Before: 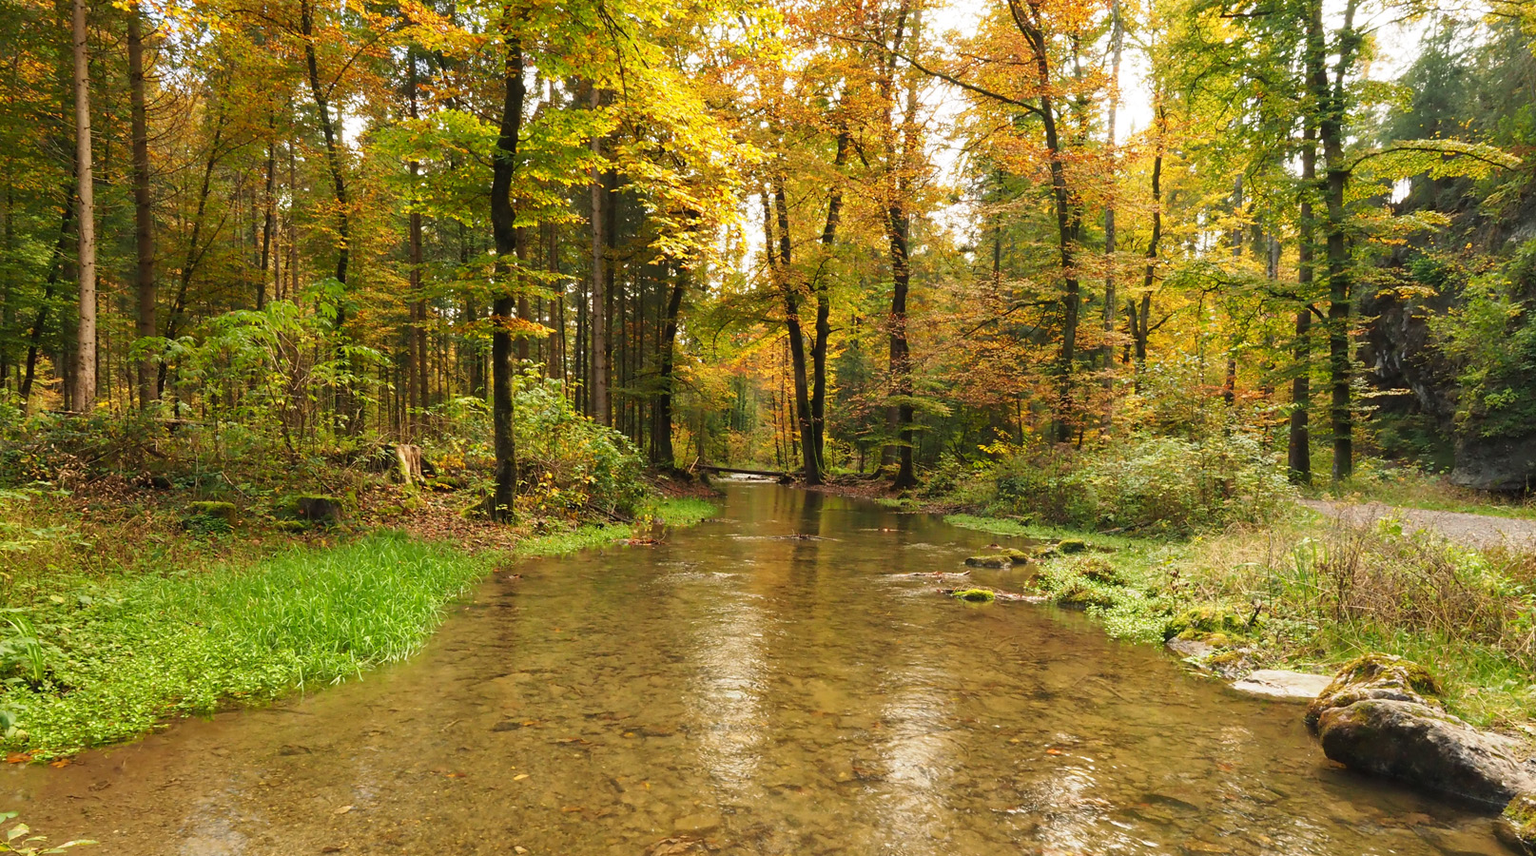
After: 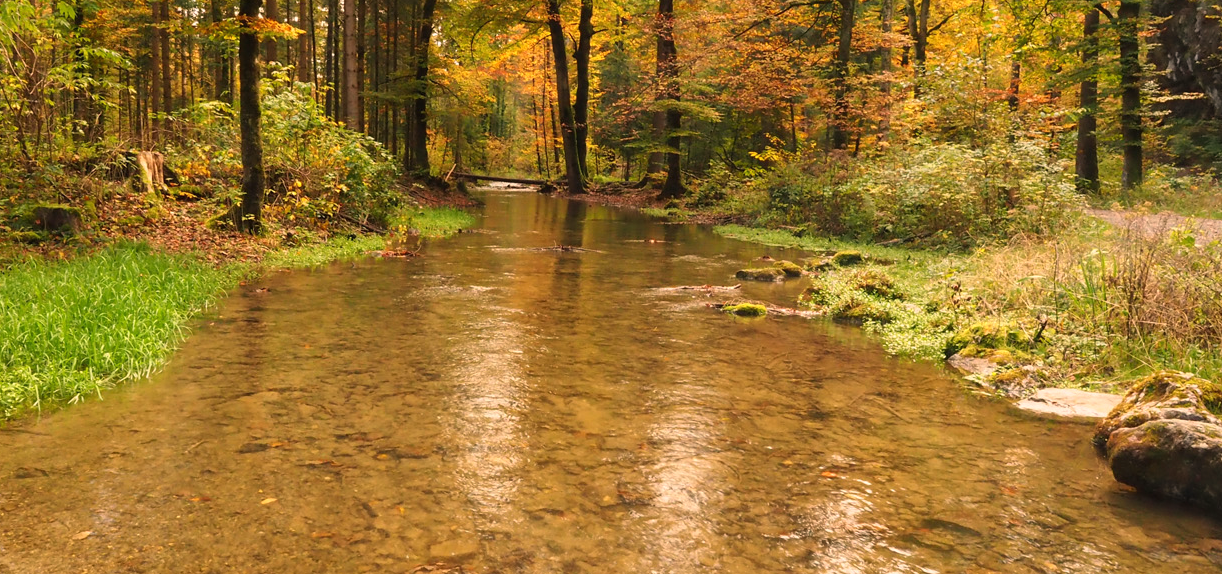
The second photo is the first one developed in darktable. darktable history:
crop and rotate: left 17.299%, top 35.115%, right 7.015%, bottom 1.024%
white balance: red 1.127, blue 0.943
